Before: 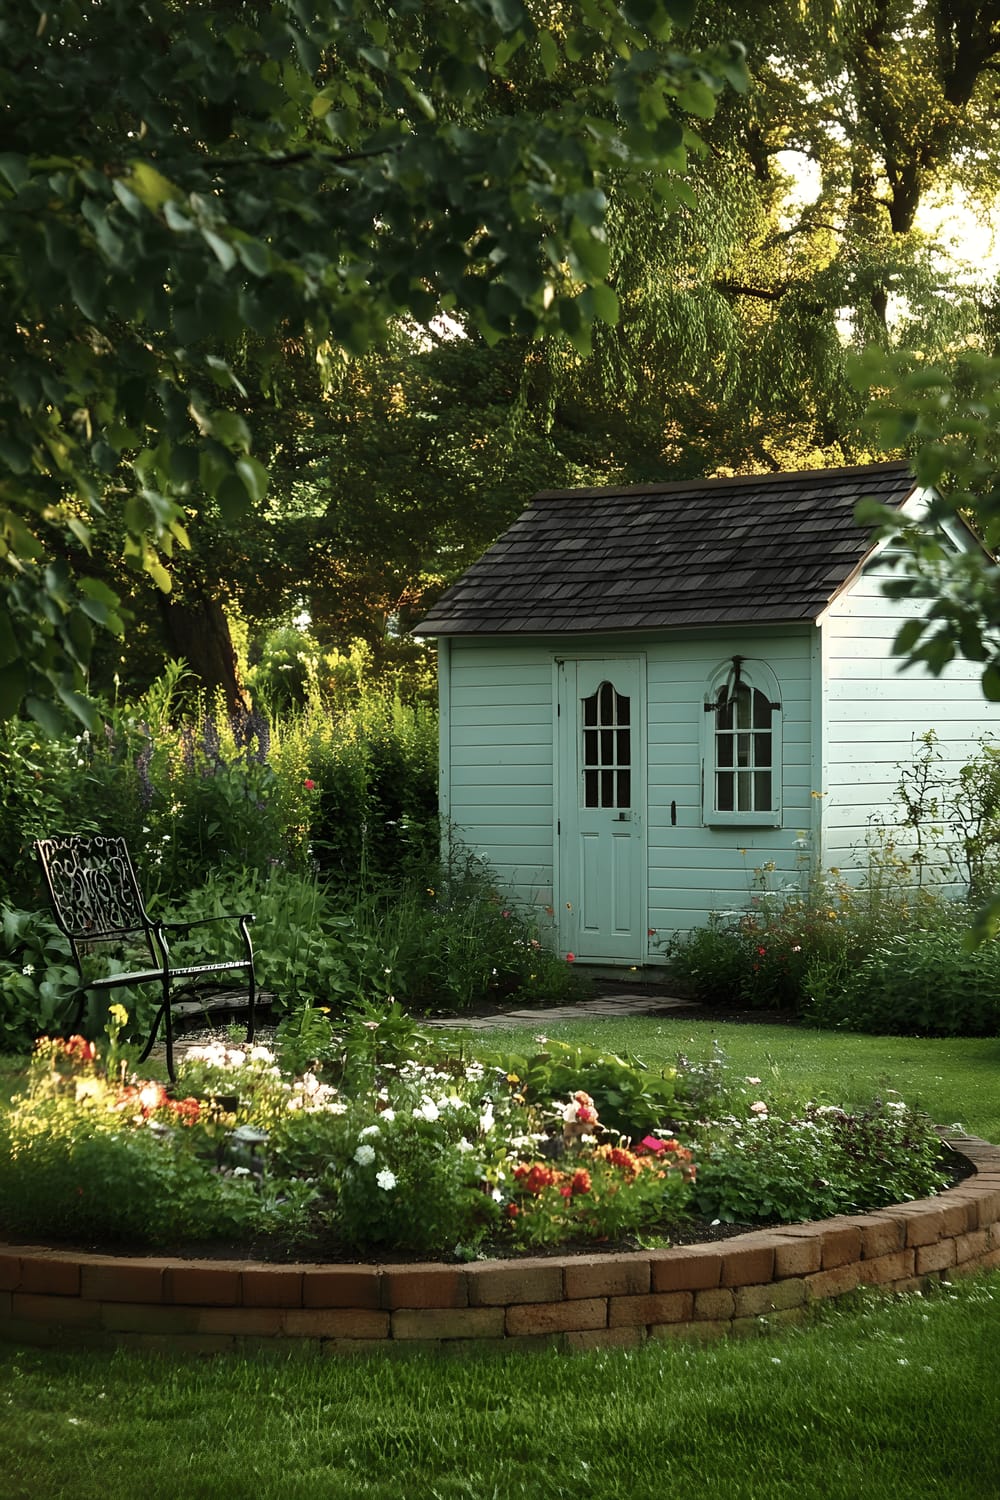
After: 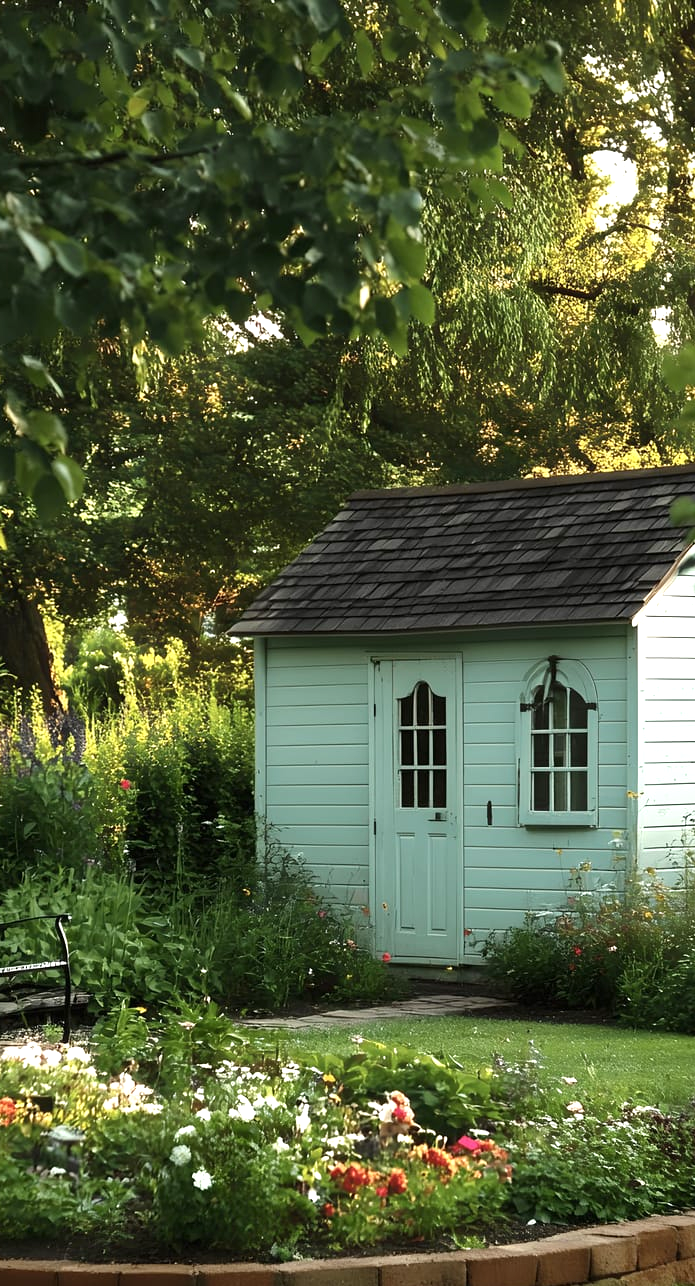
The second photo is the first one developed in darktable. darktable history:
crop: left 18.455%, right 12.043%, bottom 14.226%
exposure: exposure 0.492 EV, compensate highlight preservation false
